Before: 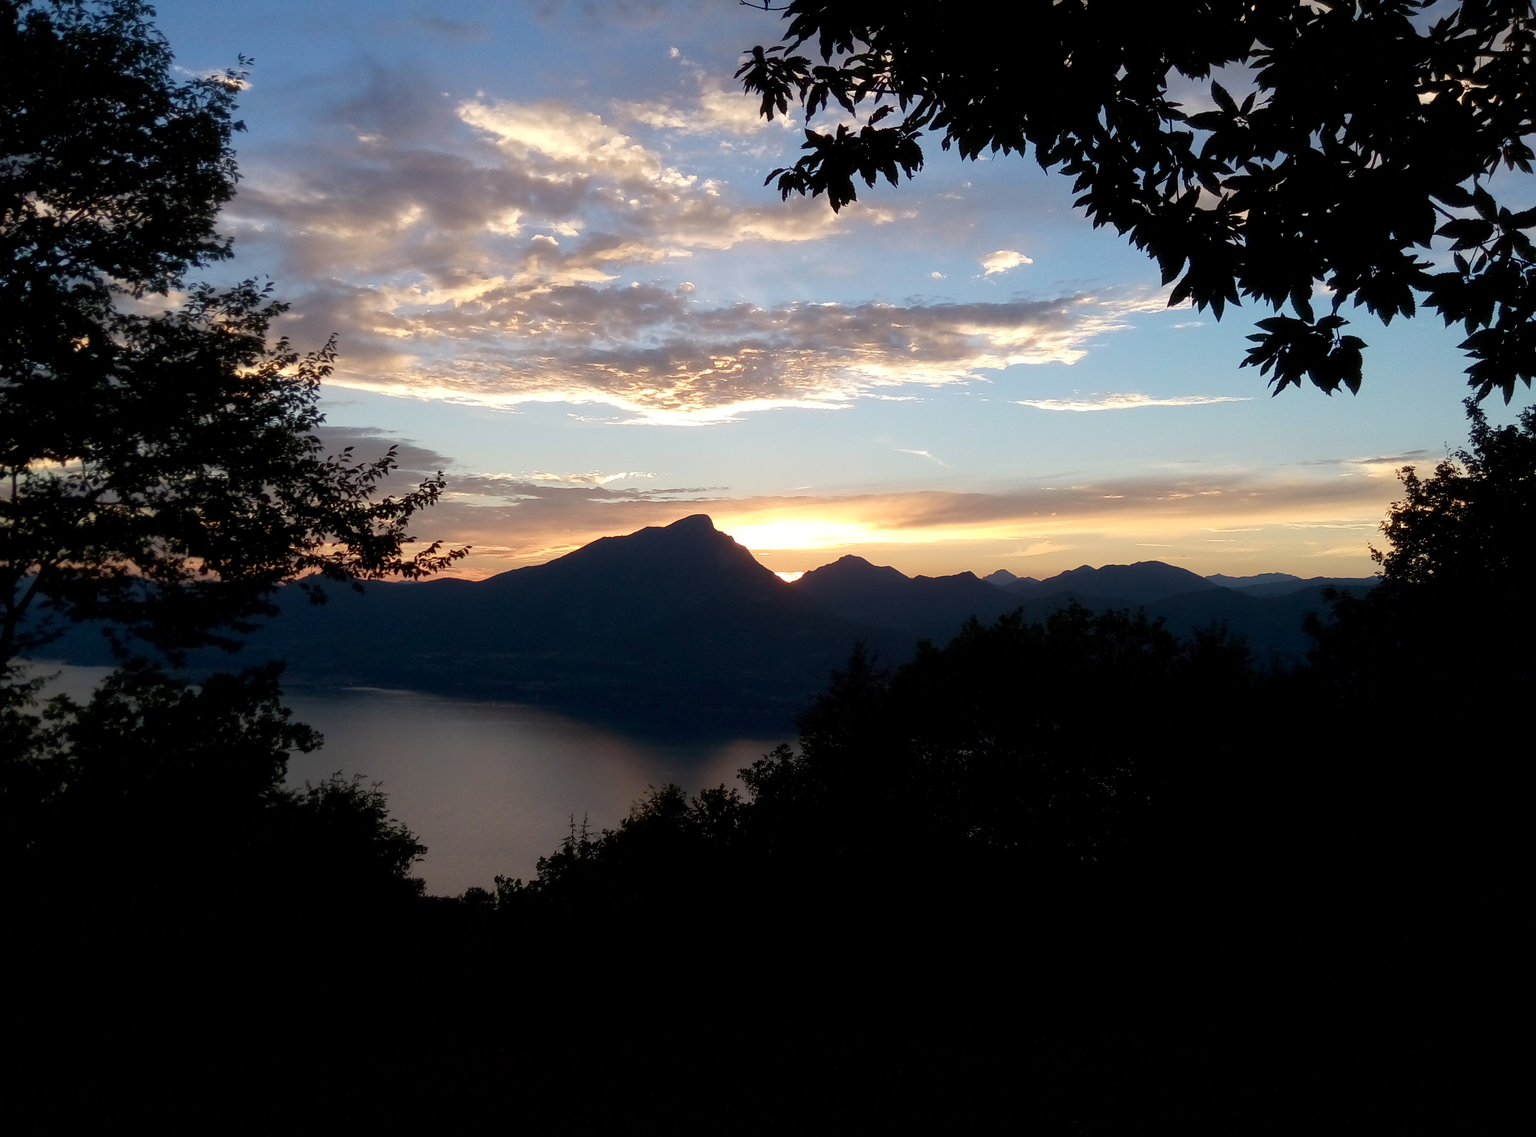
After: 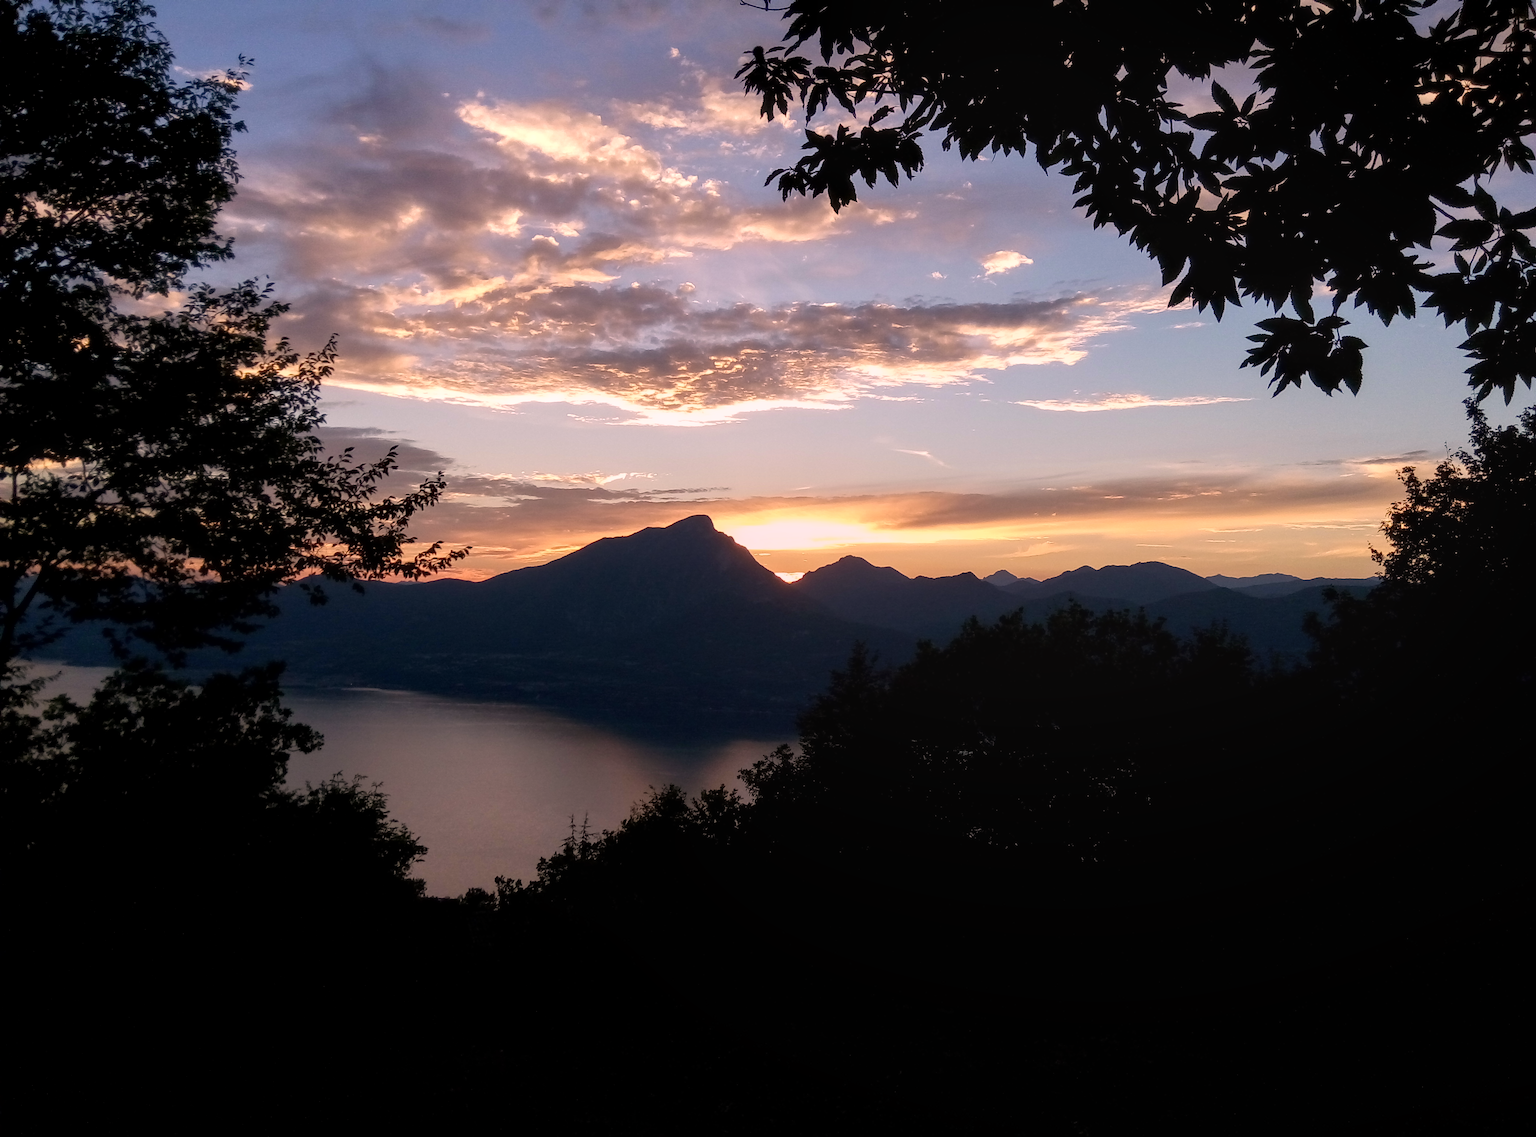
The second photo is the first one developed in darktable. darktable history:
local contrast: on, module defaults
color correction: highlights a* 14.52, highlights b* 4.84
